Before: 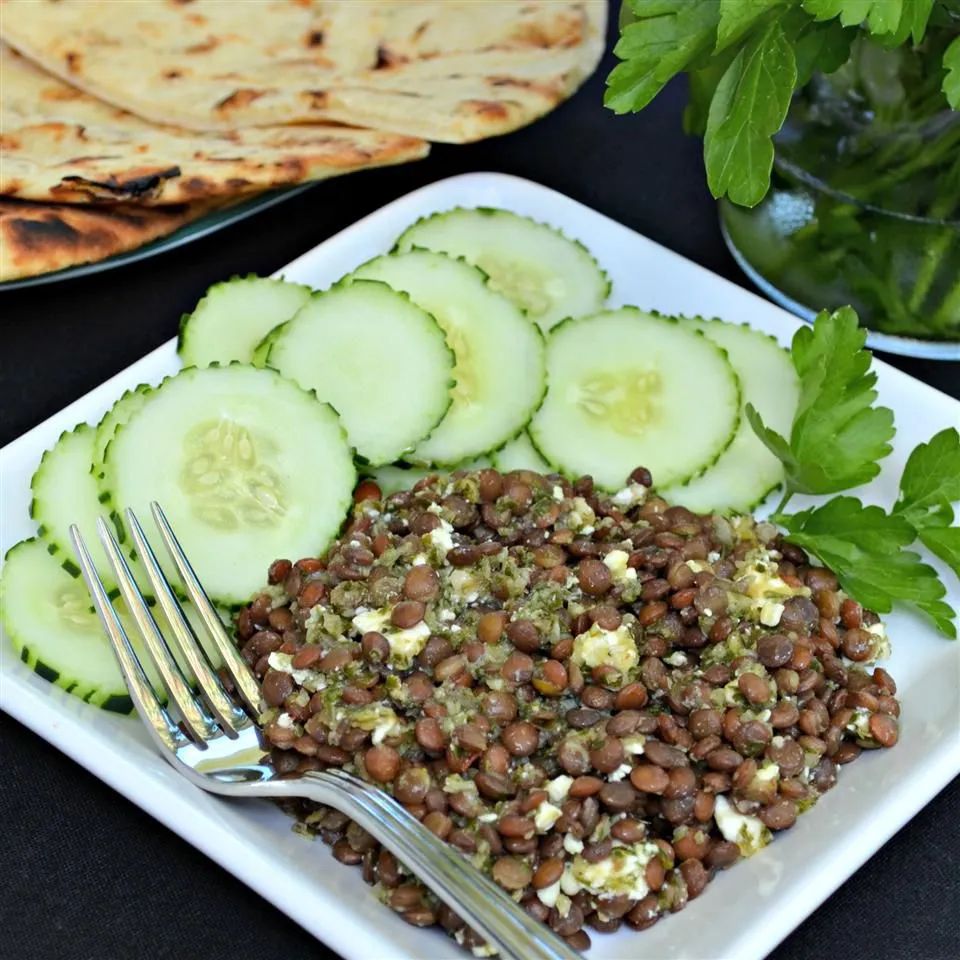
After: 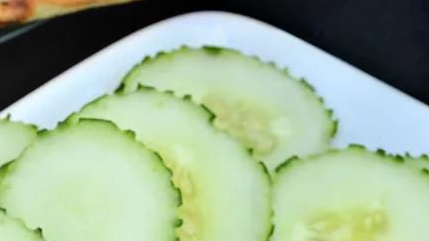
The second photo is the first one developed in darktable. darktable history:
bloom: size 13.65%, threshold 98.39%, strength 4.82%
crop: left 28.64%, top 16.832%, right 26.637%, bottom 58.055%
